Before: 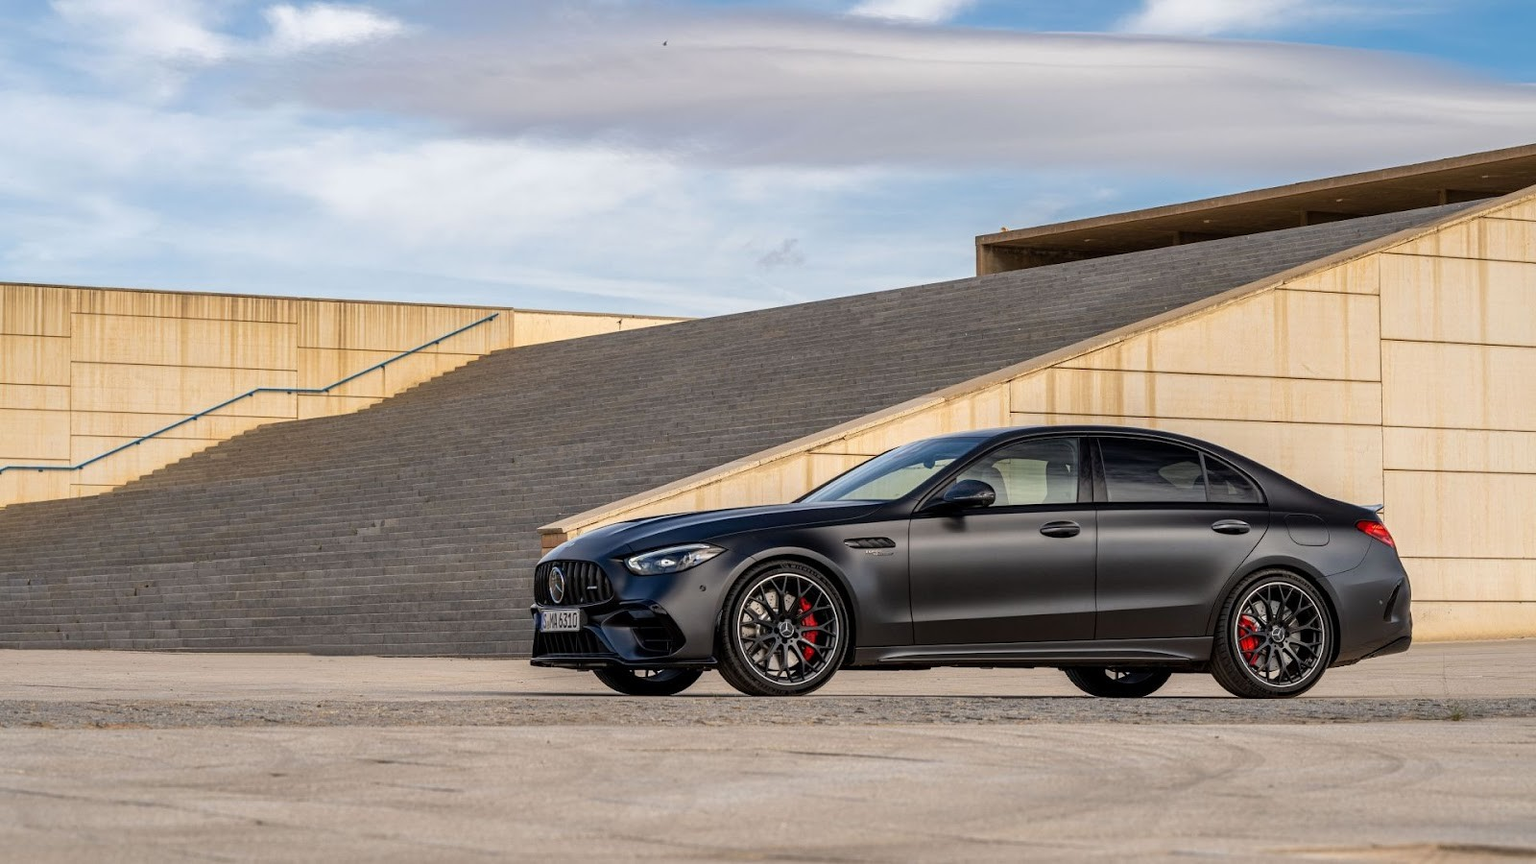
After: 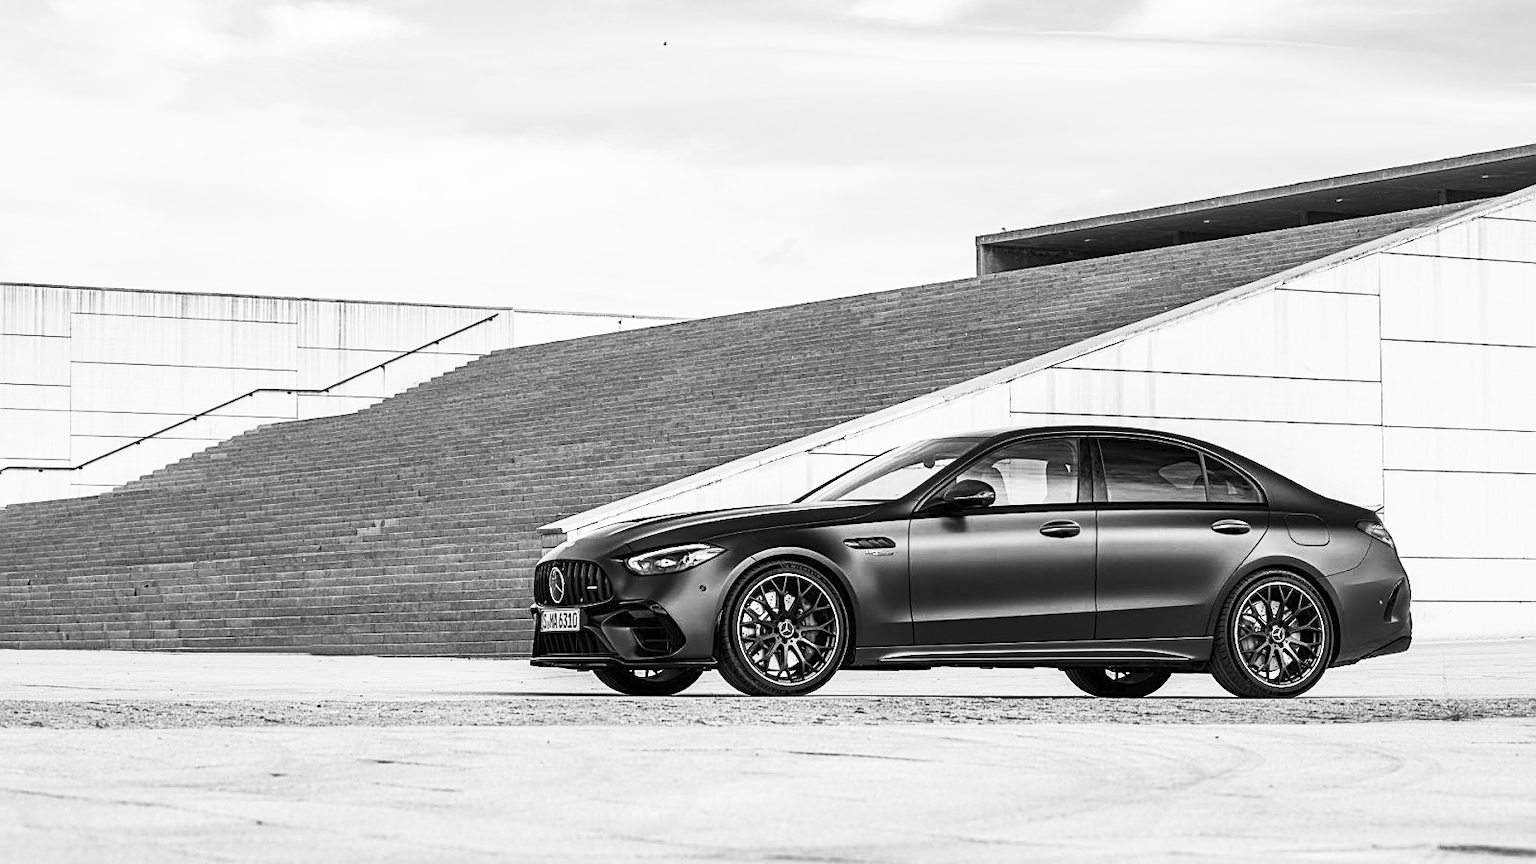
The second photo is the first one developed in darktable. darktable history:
contrast brightness saturation: contrast 0.53, brightness 0.47, saturation -1
sharpen: on, module defaults
tone equalizer: on, module defaults
